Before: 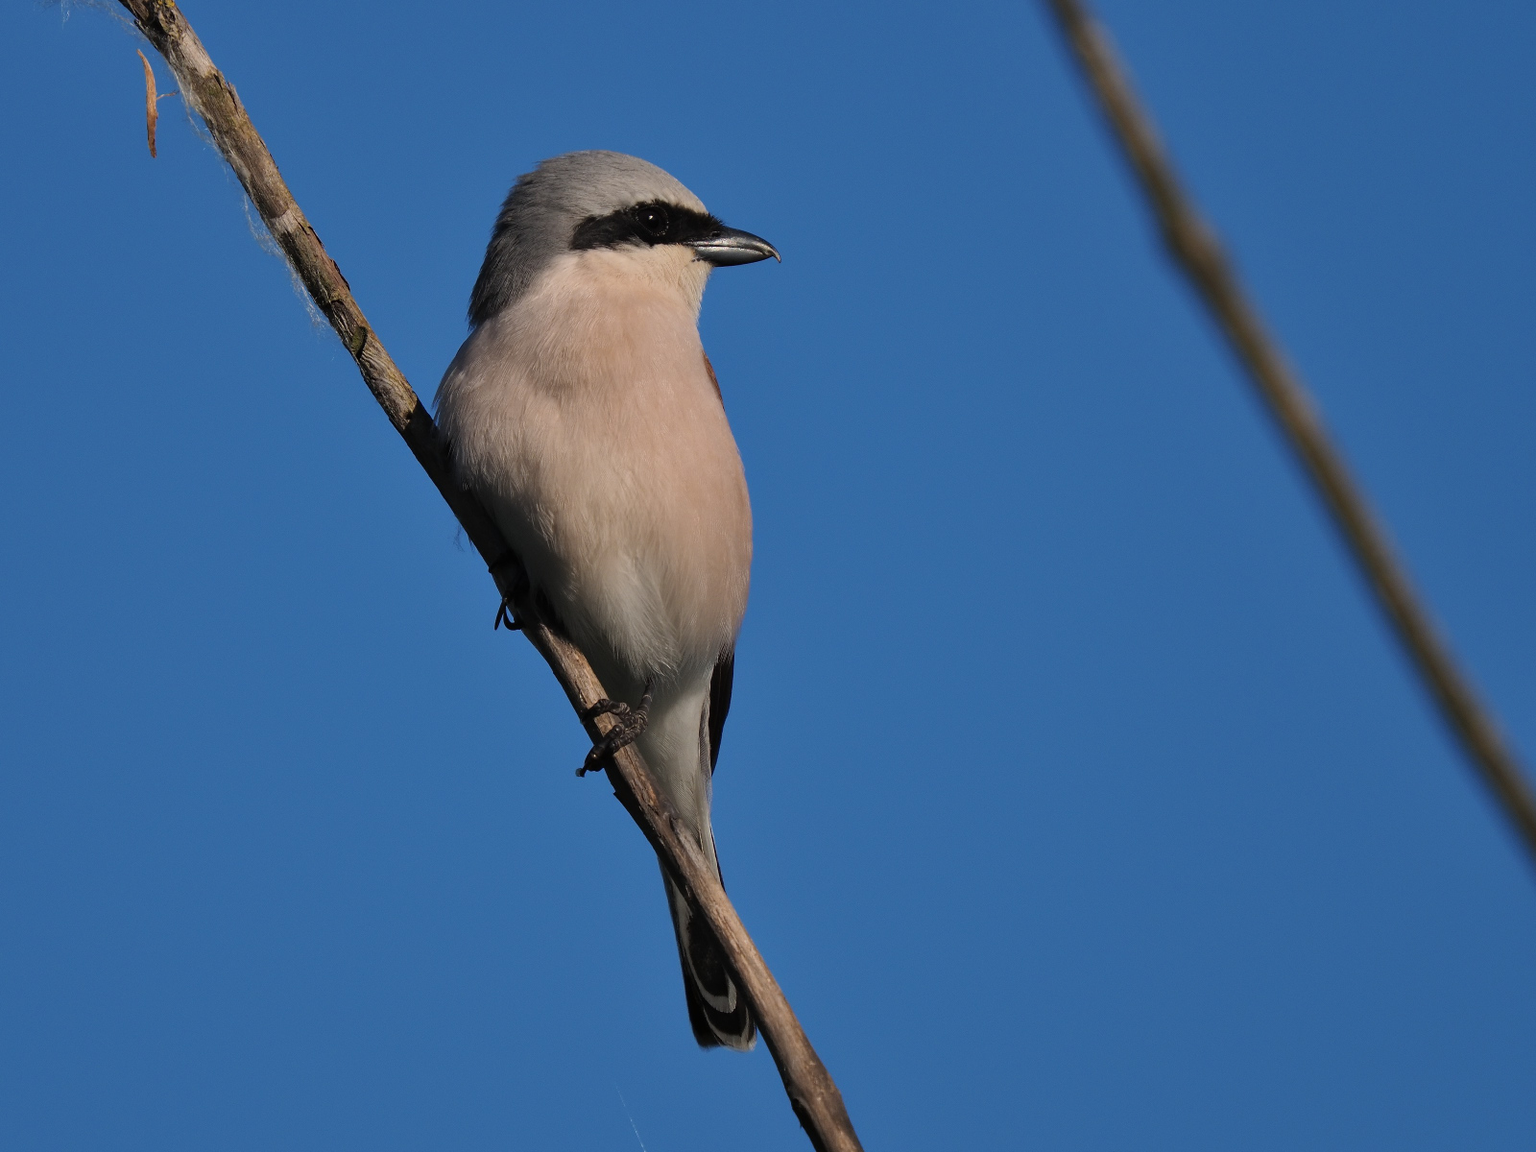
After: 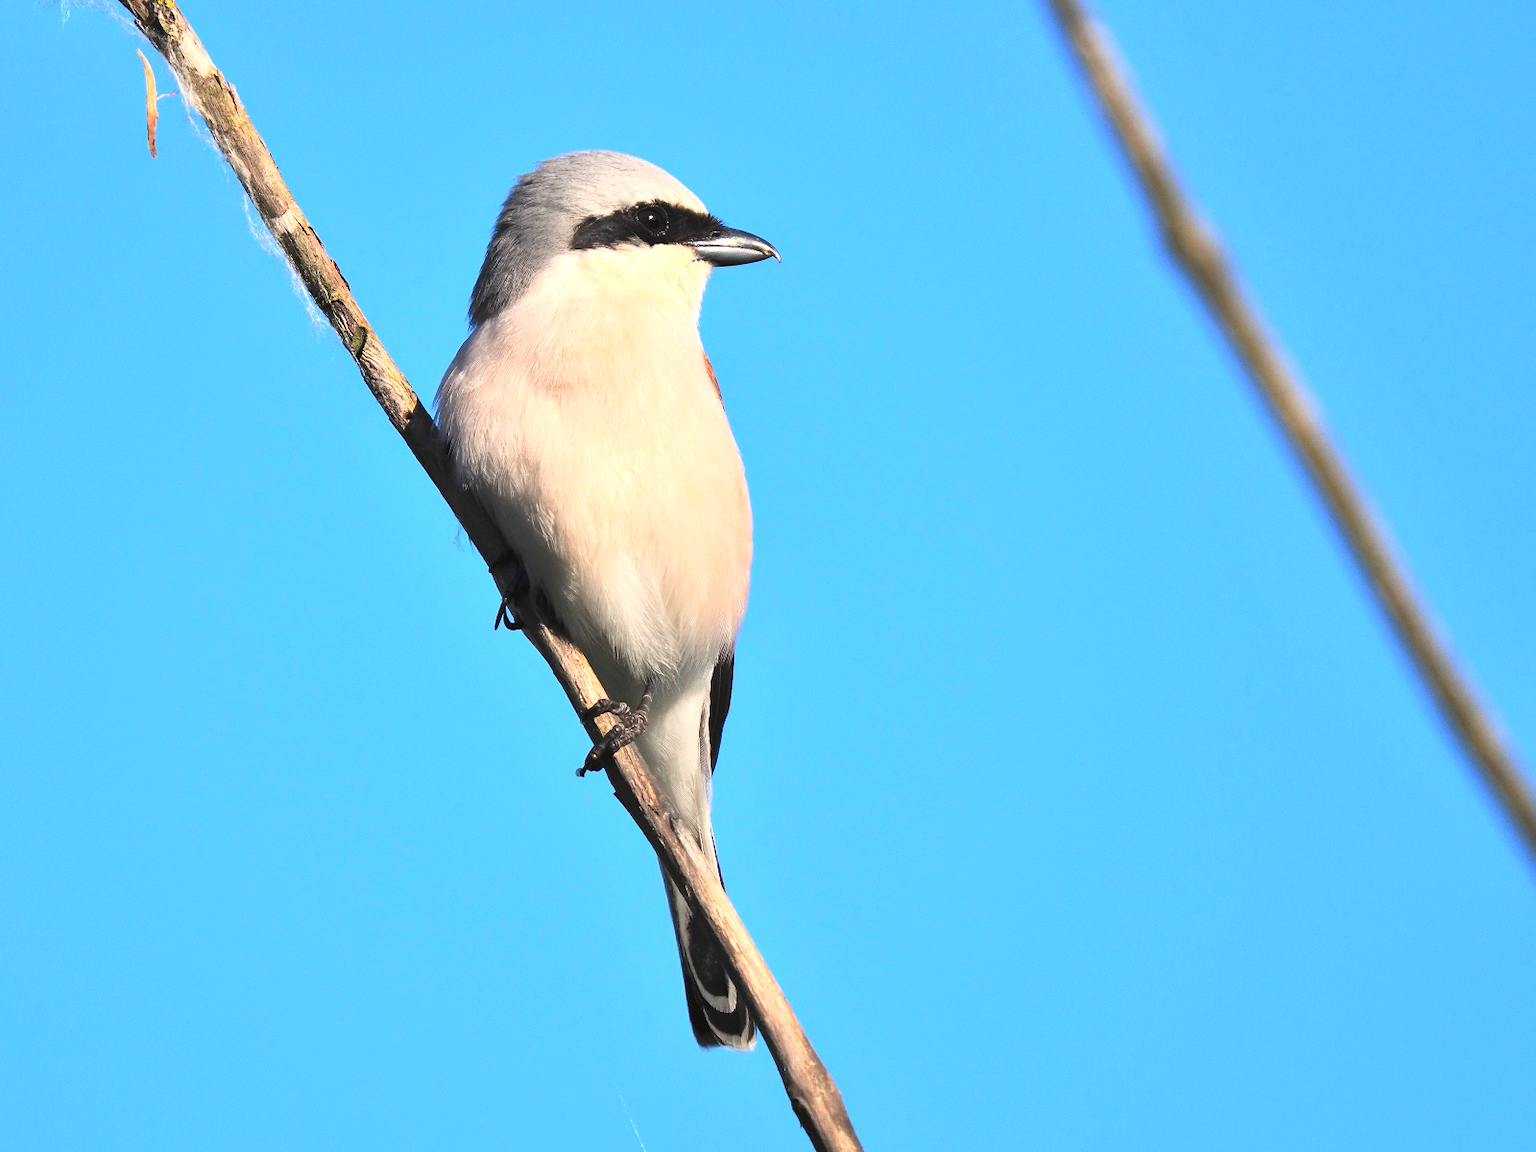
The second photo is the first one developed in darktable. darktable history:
contrast brightness saturation: contrast 0.2, brightness 0.16, saturation 0.22
exposure: black level correction 0, exposure 1.6 EV, compensate exposure bias true, compensate highlight preservation false
